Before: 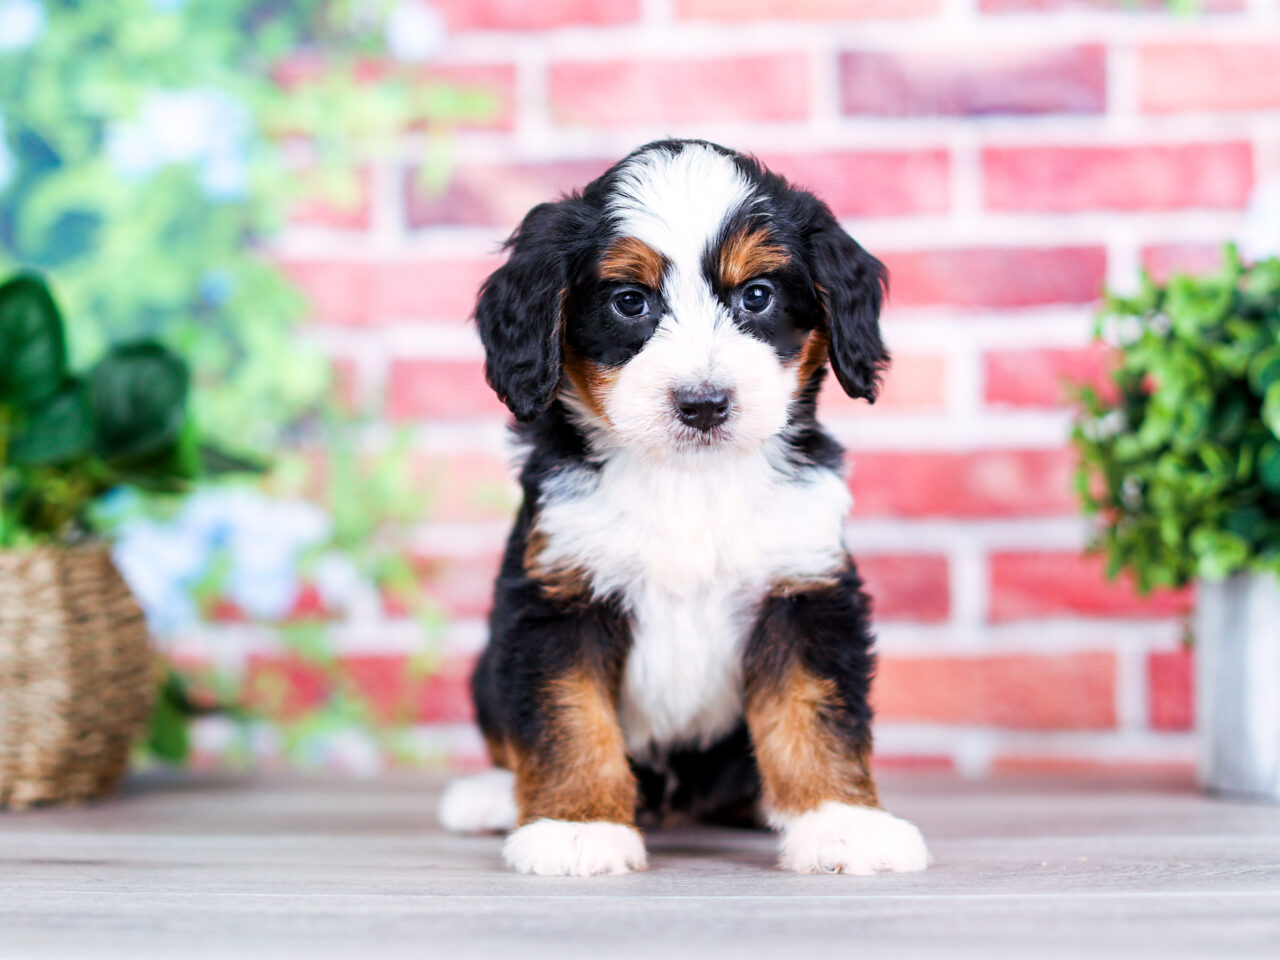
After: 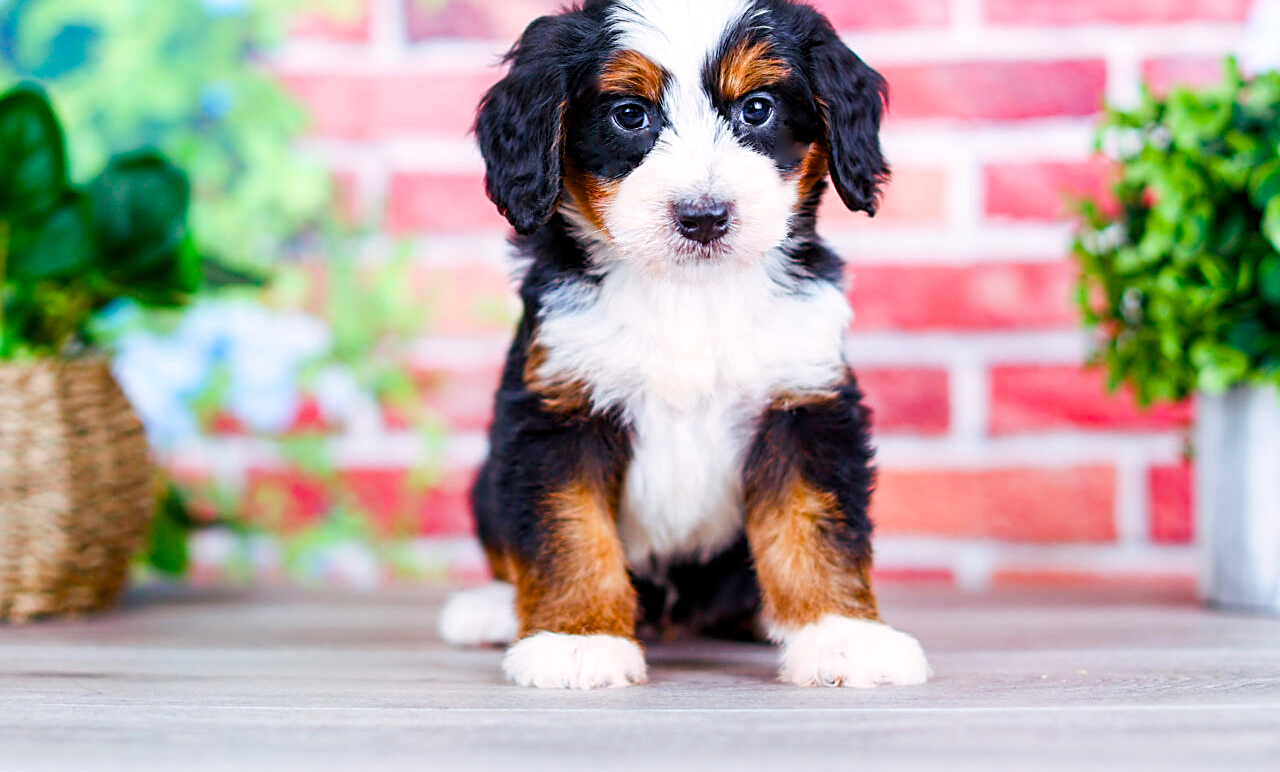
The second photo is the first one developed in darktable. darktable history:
contrast brightness saturation: contrast 0.041, saturation 0.073
color balance rgb: linear chroma grading › global chroma 14.49%, perceptual saturation grading › global saturation 20%, perceptual saturation grading › highlights -25.601%, perceptual saturation grading › shadows 25.067%
crop and rotate: top 19.555%
sharpen: amount 0.496
